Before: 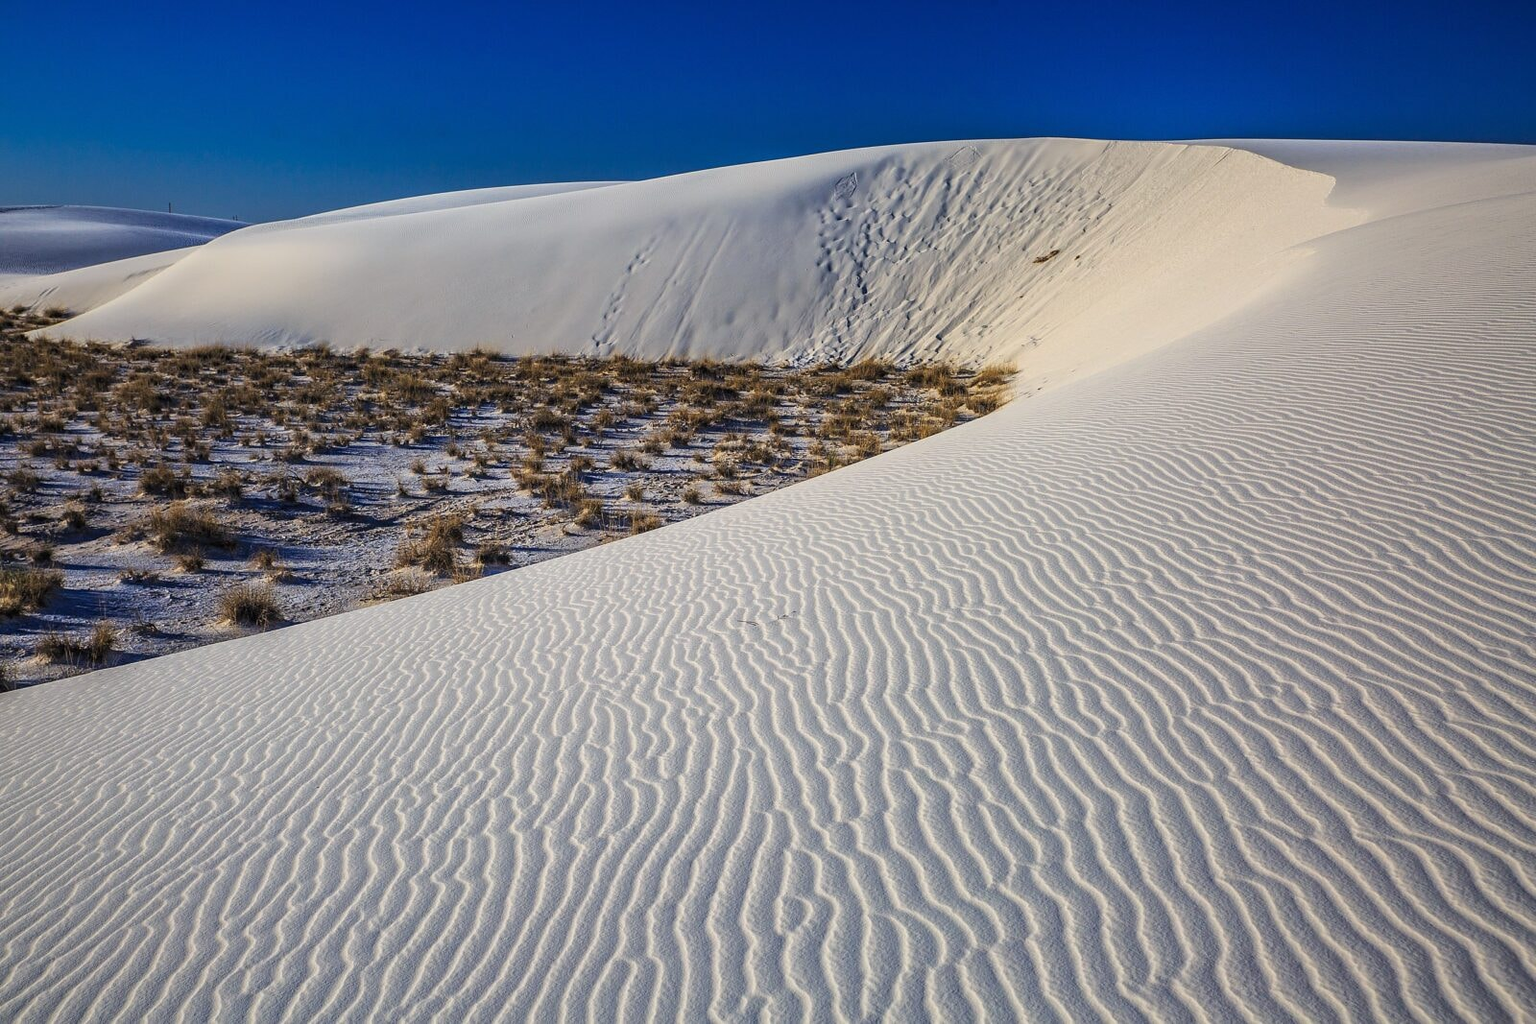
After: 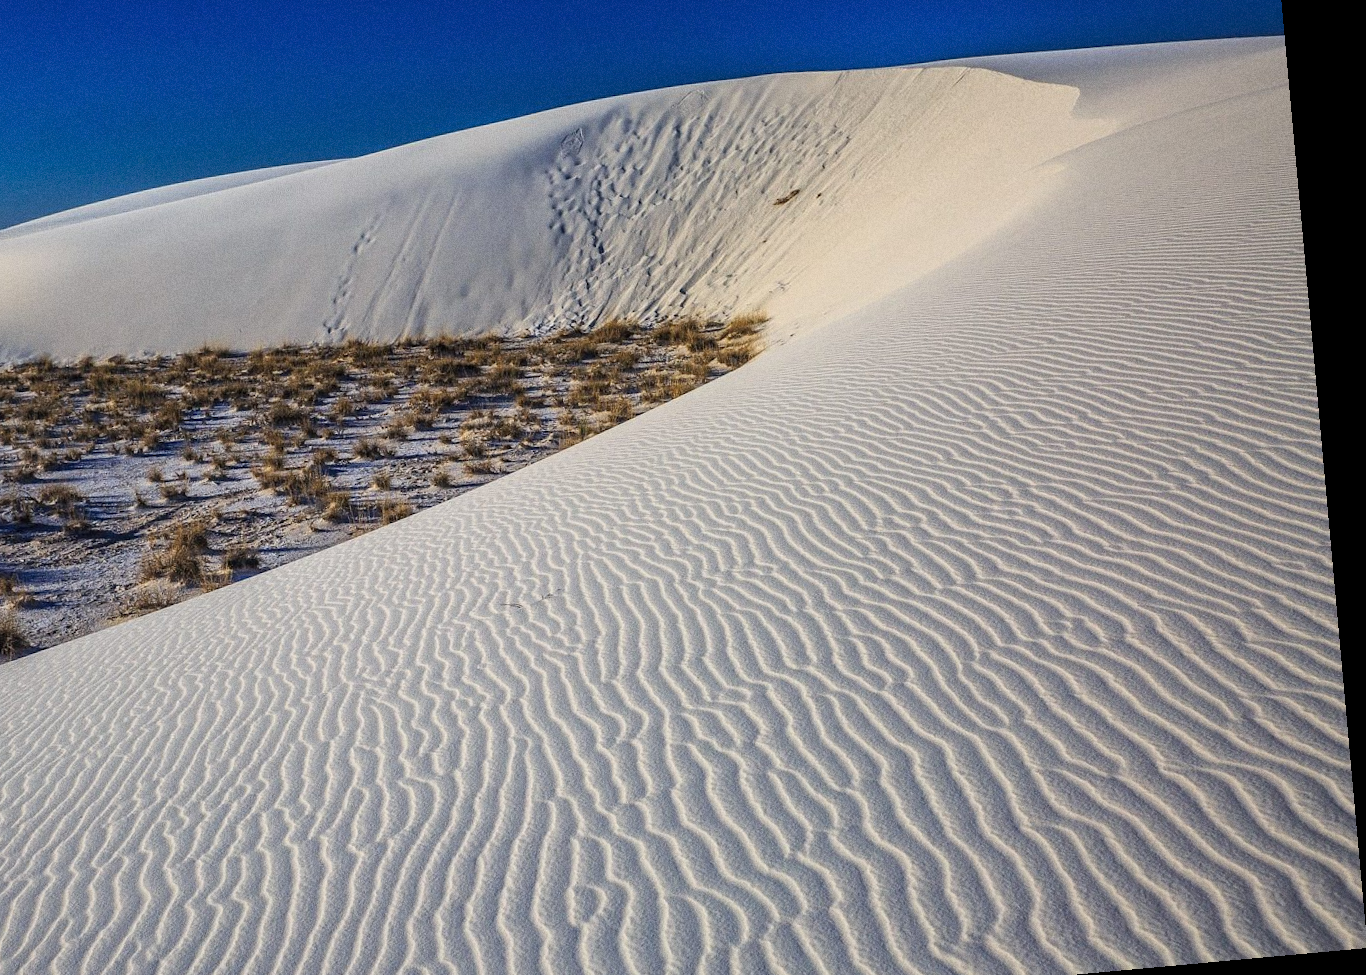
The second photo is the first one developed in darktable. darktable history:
rotate and perspective: rotation -5.2°, automatic cropping off
crop: left 19.159%, top 9.58%, bottom 9.58%
grain: on, module defaults
